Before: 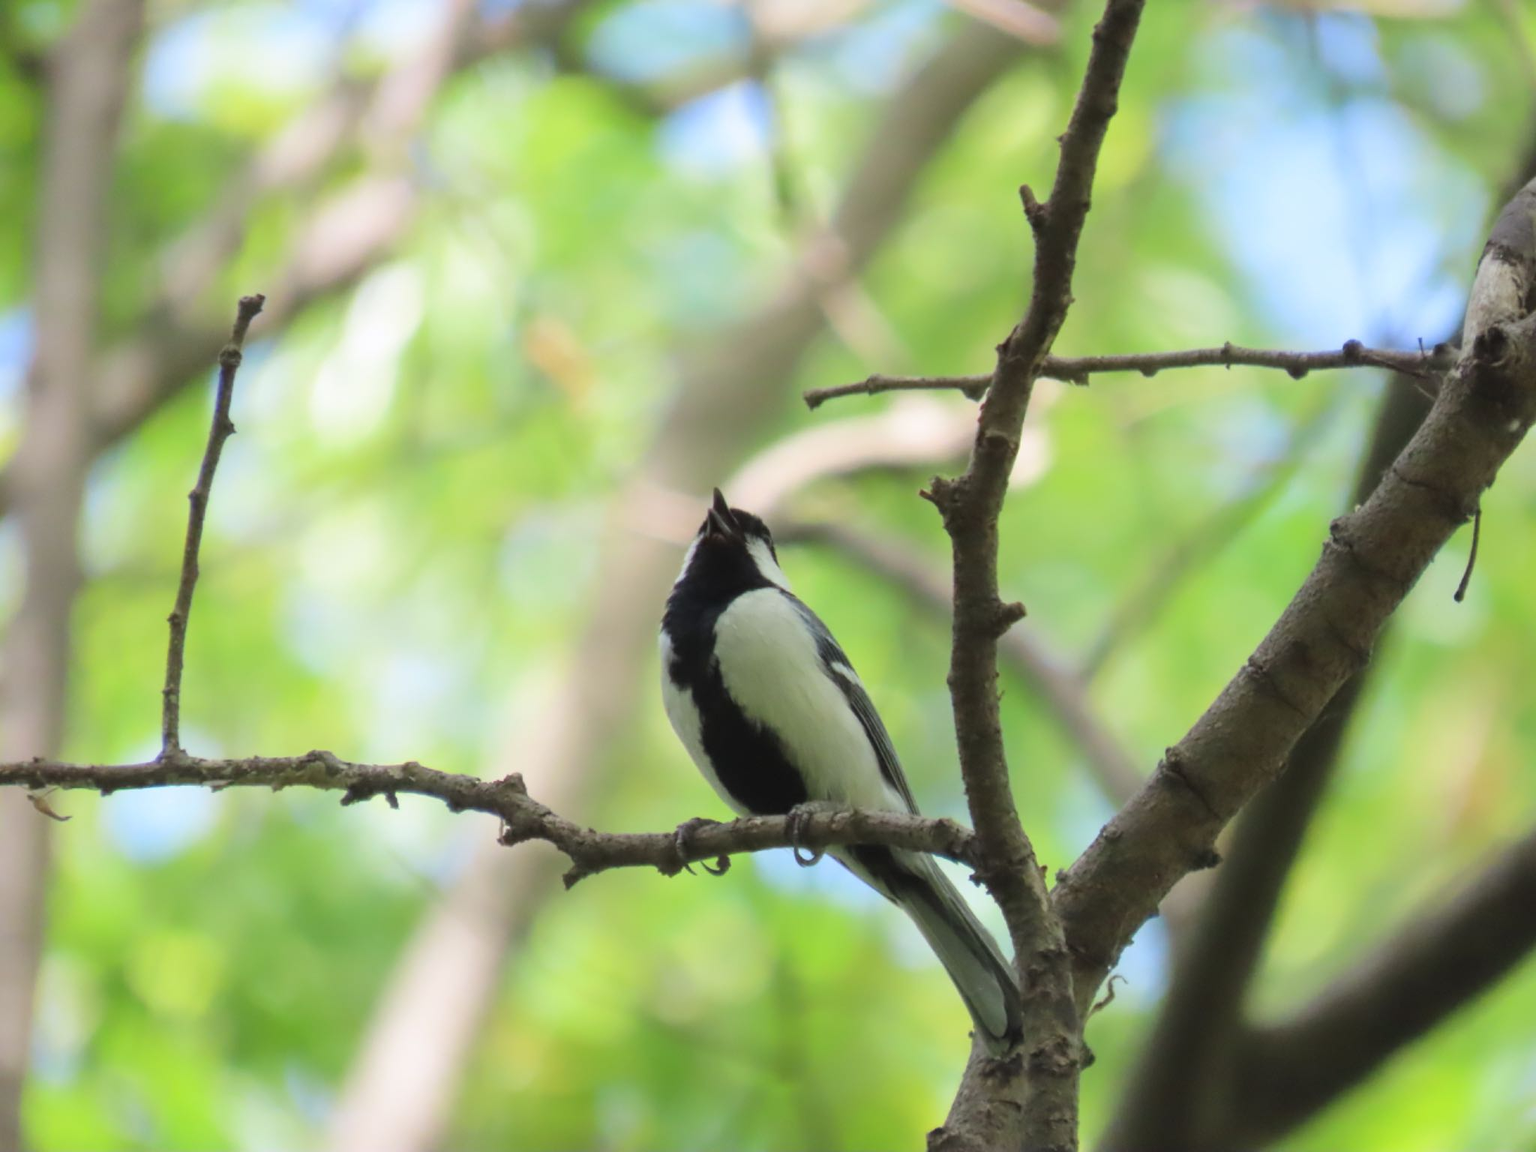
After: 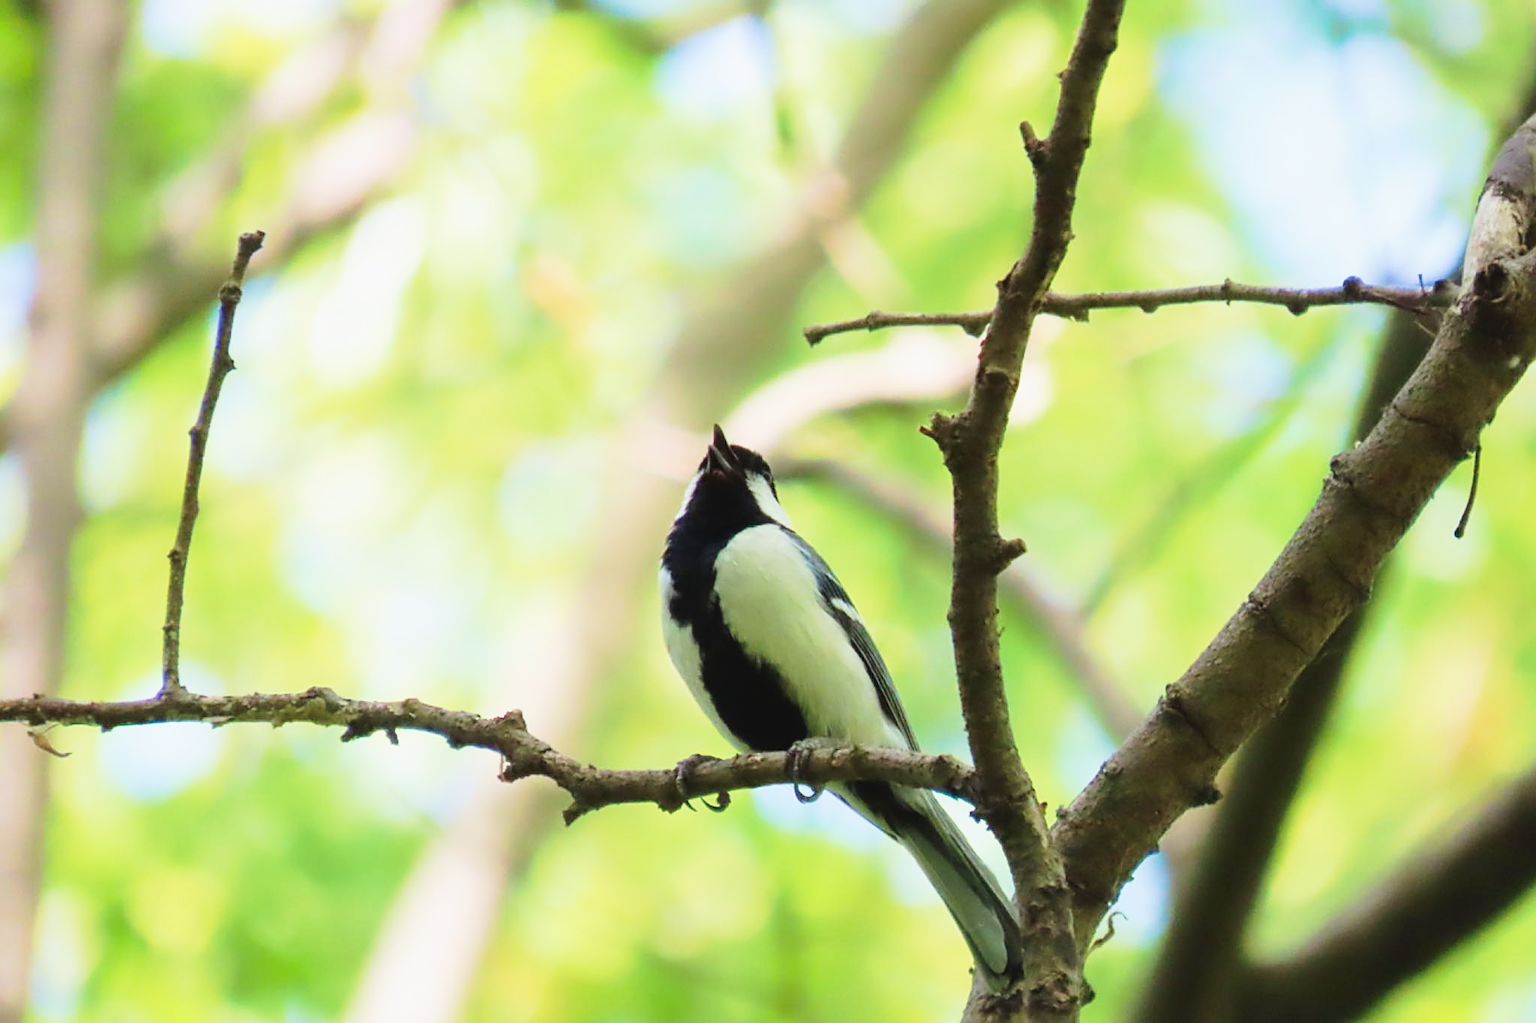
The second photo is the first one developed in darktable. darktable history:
velvia: strength 39.97%
sharpen: amount 0.597
crop and rotate: top 5.591%, bottom 5.57%
tone curve: curves: ch0 [(0, 0.023) (0.087, 0.065) (0.184, 0.168) (0.45, 0.54) (0.57, 0.683) (0.706, 0.841) (0.877, 0.948) (1, 0.984)]; ch1 [(0, 0) (0.388, 0.369) (0.447, 0.447) (0.505, 0.5) (0.534, 0.528) (0.57, 0.571) (0.592, 0.602) (0.644, 0.663) (1, 1)]; ch2 [(0, 0) (0.314, 0.223) (0.427, 0.405) (0.492, 0.496) (0.524, 0.547) (0.534, 0.57) (0.583, 0.605) (0.673, 0.667) (1, 1)], preserve colors none
